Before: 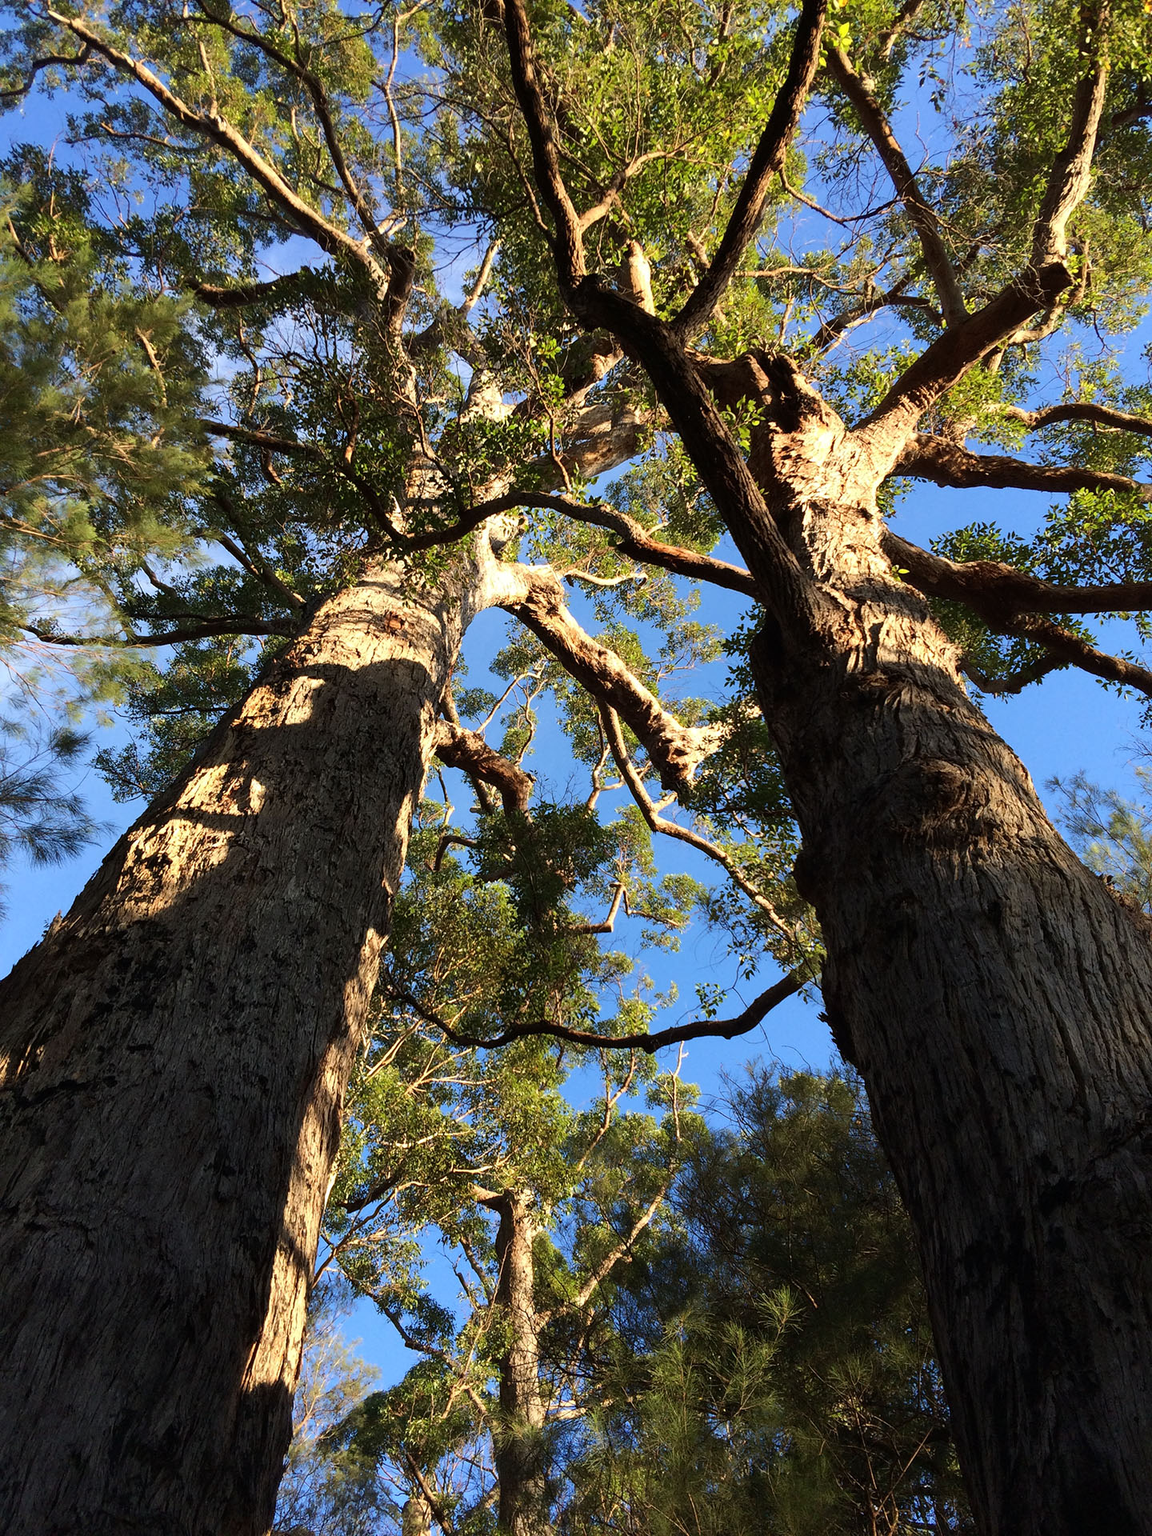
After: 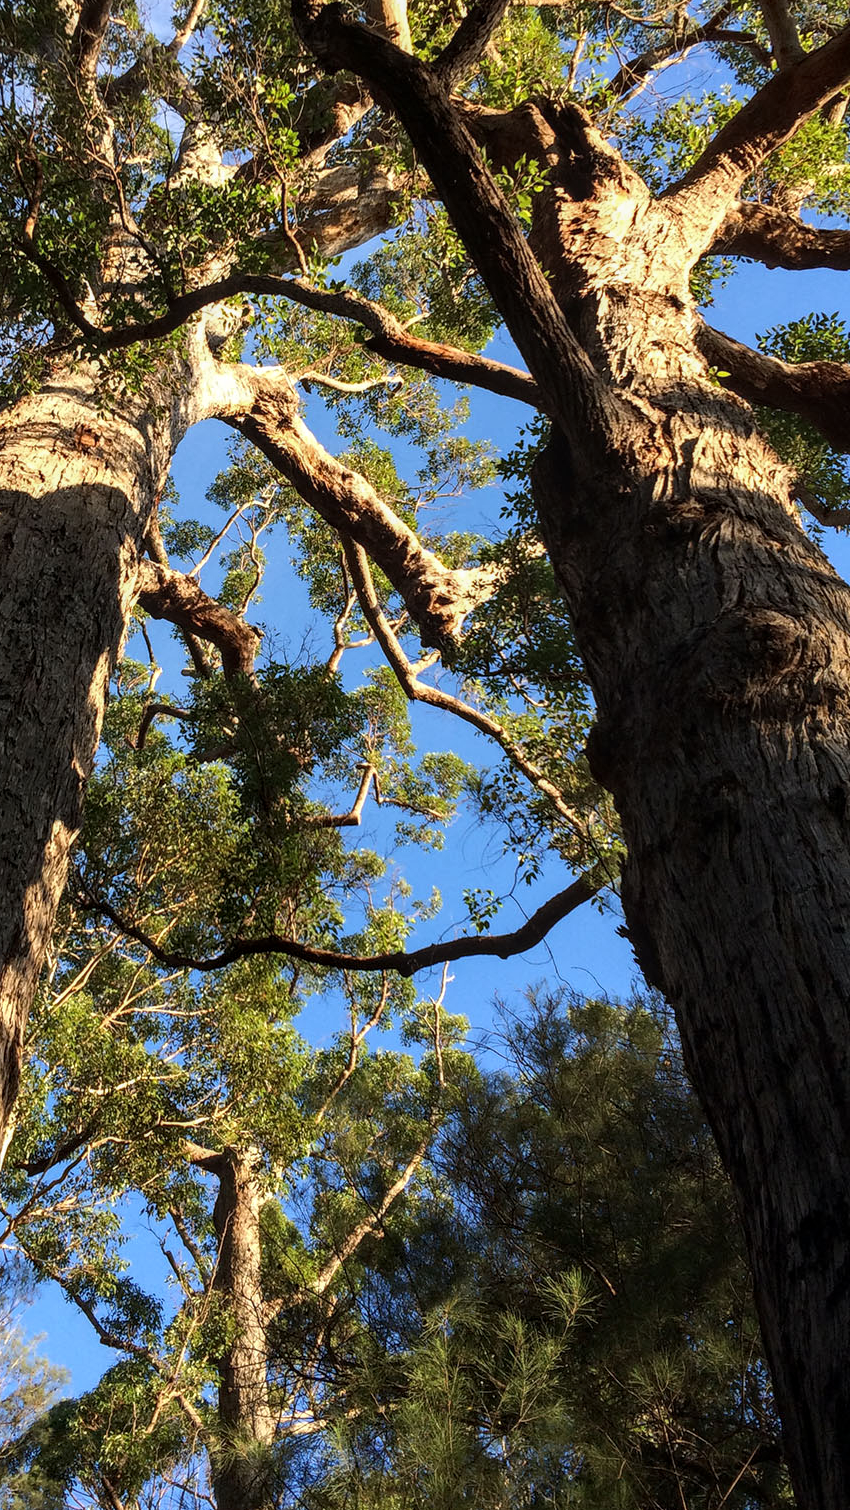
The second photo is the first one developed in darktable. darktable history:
local contrast: on, module defaults
crop and rotate: left 28.256%, top 17.734%, right 12.656%, bottom 3.573%
